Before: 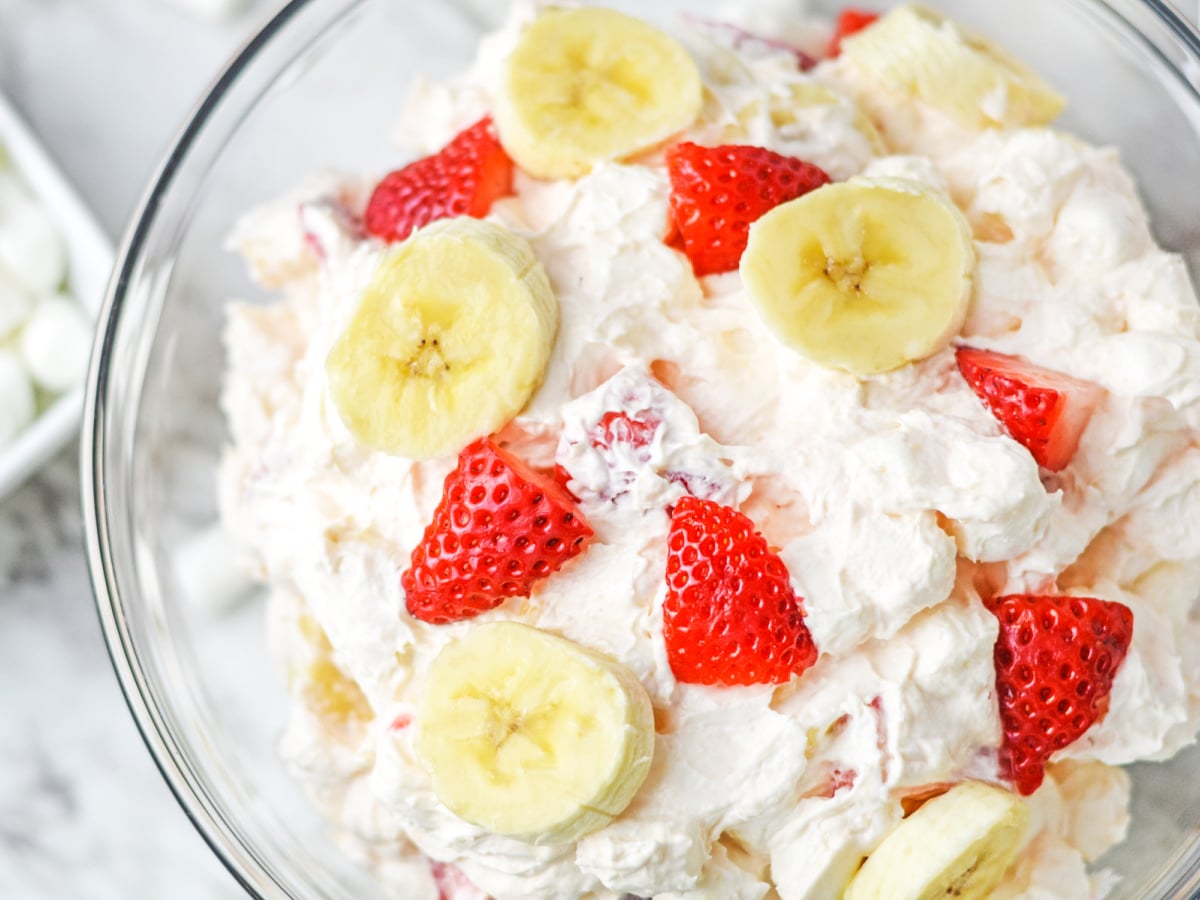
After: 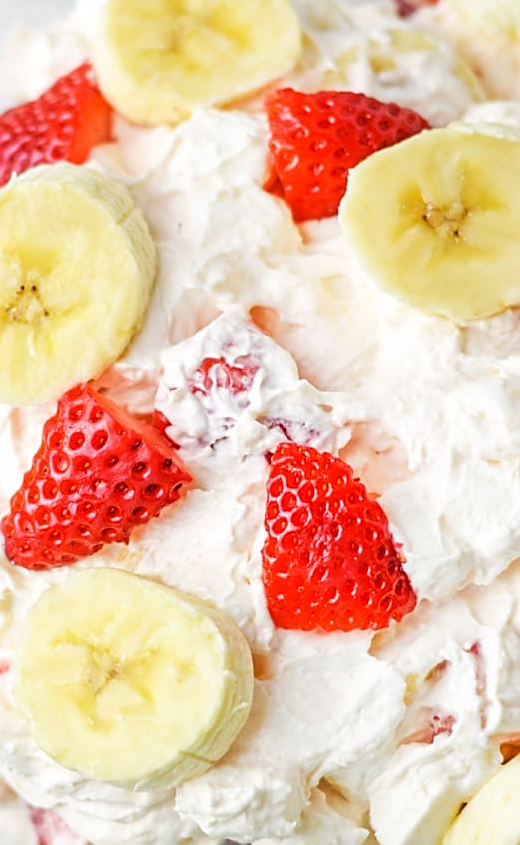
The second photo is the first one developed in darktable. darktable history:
sharpen: on, module defaults
crop: left 33.452%, top 6.025%, right 23.155%
